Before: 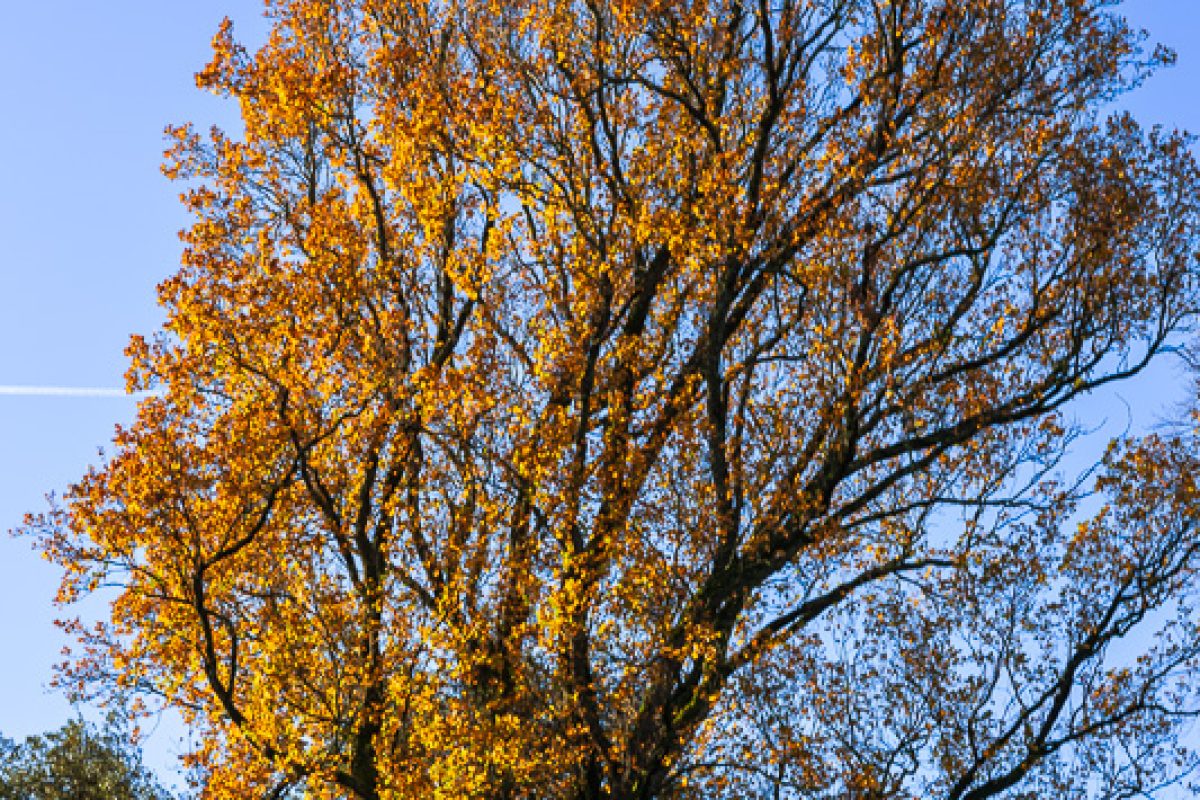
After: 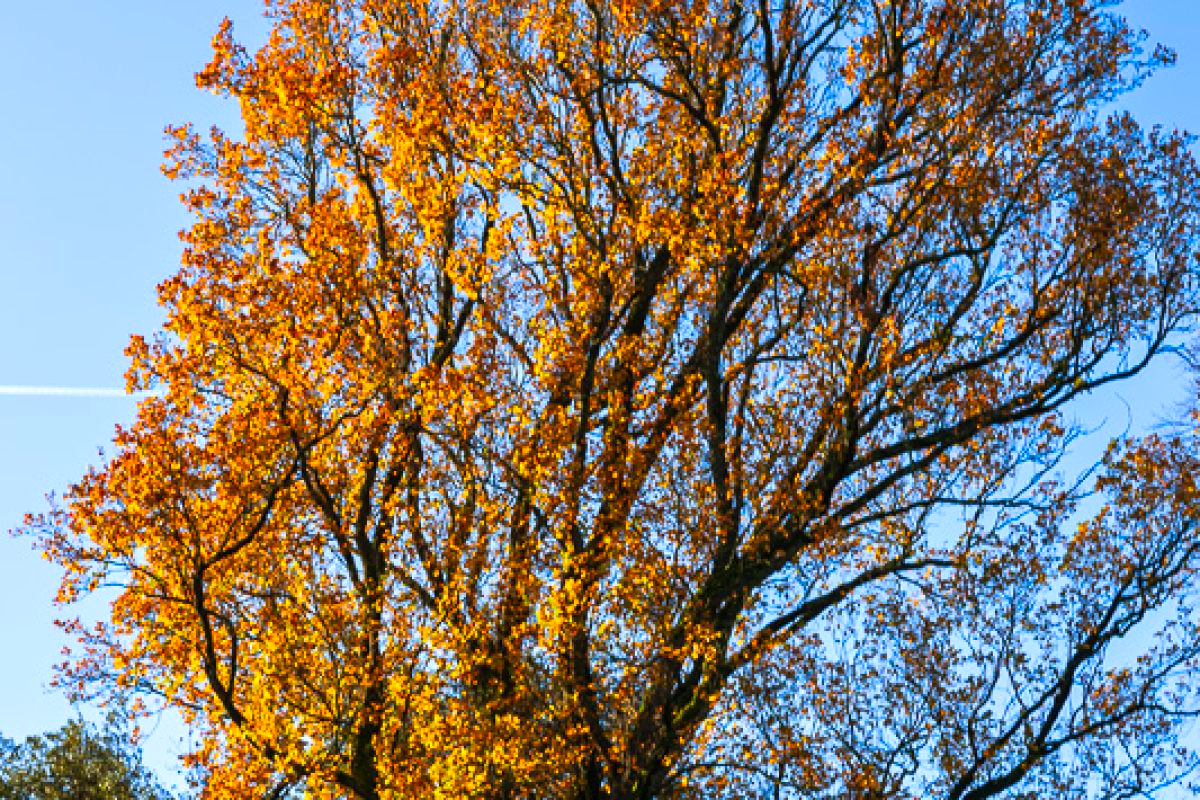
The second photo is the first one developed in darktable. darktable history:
white balance: emerald 1
exposure: exposure 0.2 EV, compensate highlight preservation false
contrast brightness saturation: contrast 0.09, saturation 0.28
